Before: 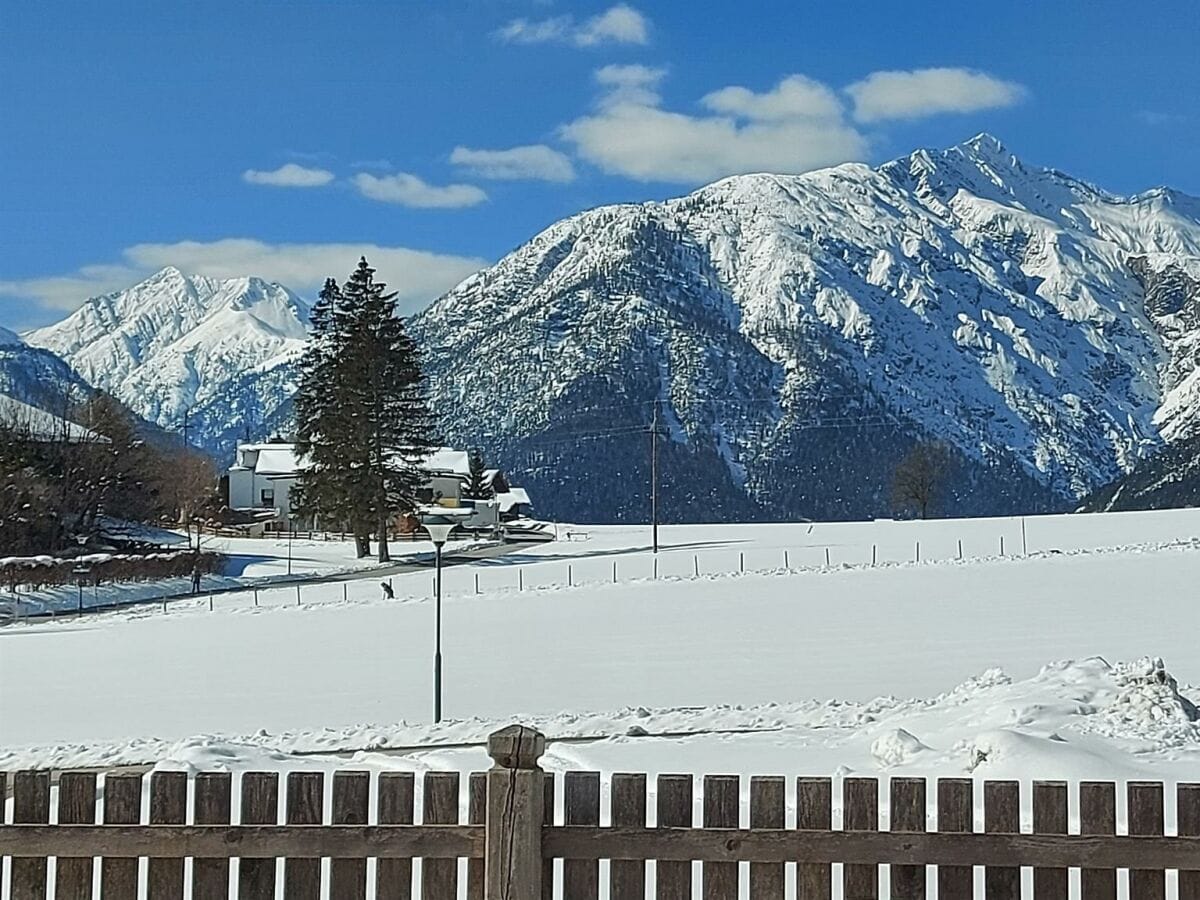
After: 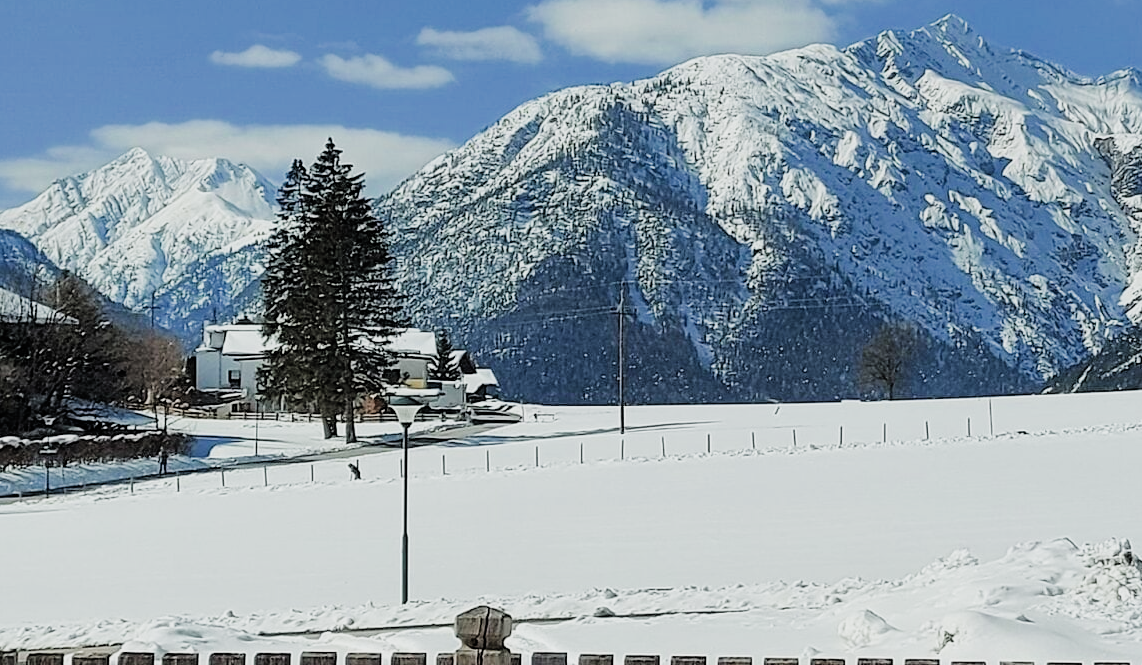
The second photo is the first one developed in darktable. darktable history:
crop and rotate: left 2.766%, top 13.315%, right 2.019%, bottom 12.722%
filmic rgb: black relative exposure -7.65 EV, white relative exposure 4.56 EV, hardness 3.61, add noise in highlights 0.002, preserve chrominance max RGB, color science v3 (2019), use custom middle-gray values true, contrast in highlights soft
tone equalizer: -8 EV -0.729 EV, -7 EV -0.678 EV, -6 EV -0.639 EV, -5 EV -0.417 EV, -3 EV 0.377 EV, -2 EV 0.6 EV, -1 EV 0.683 EV, +0 EV 0.776 EV, mask exposure compensation -0.49 EV
color correction: highlights b* 0.056, saturation 0.985
